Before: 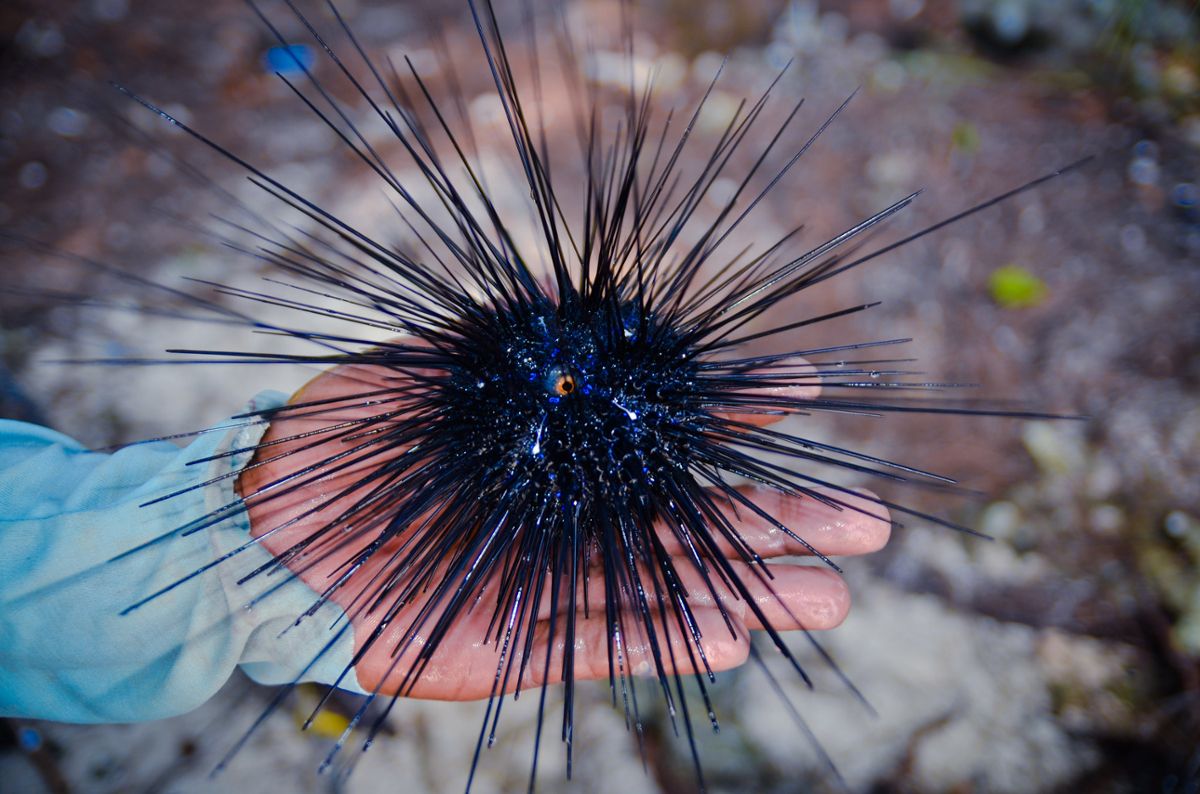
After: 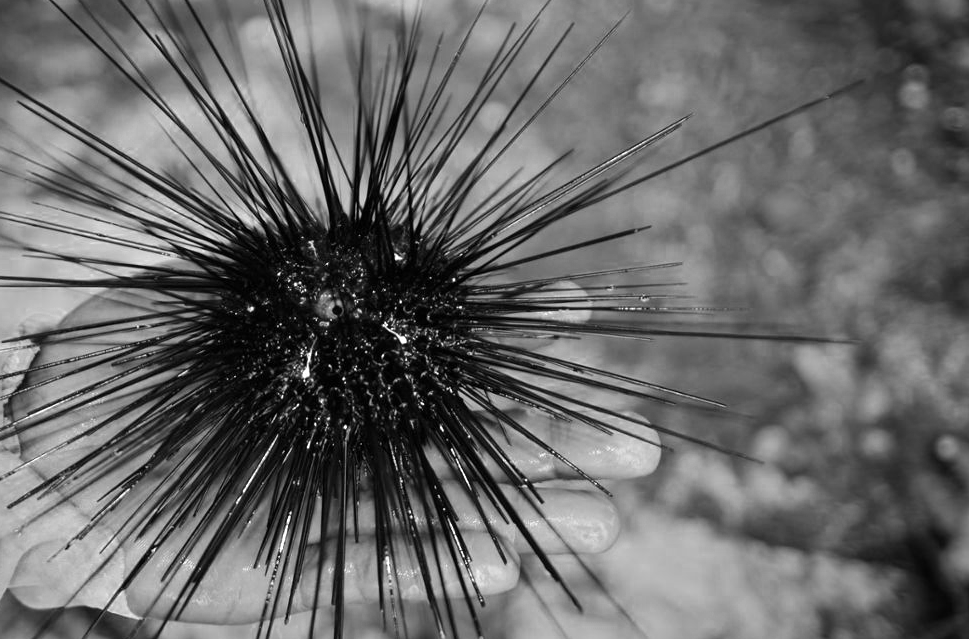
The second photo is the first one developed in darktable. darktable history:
color zones: curves: ch0 [(0, 0.613) (0.01, 0.613) (0.245, 0.448) (0.498, 0.529) (0.642, 0.665) (0.879, 0.777) (0.99, 0.613)]; ch1 [(0, 0) (0.143, 0) (0.286, 0) (0.429, 0) (0.571, 0) (0.714, 0) (0.857, 0)]
contrast brightness saturation: contrast 0.007, saturation -0.068
crop: left 19.185%, top 9.683%, right 0.001%, bottom 9.786%
